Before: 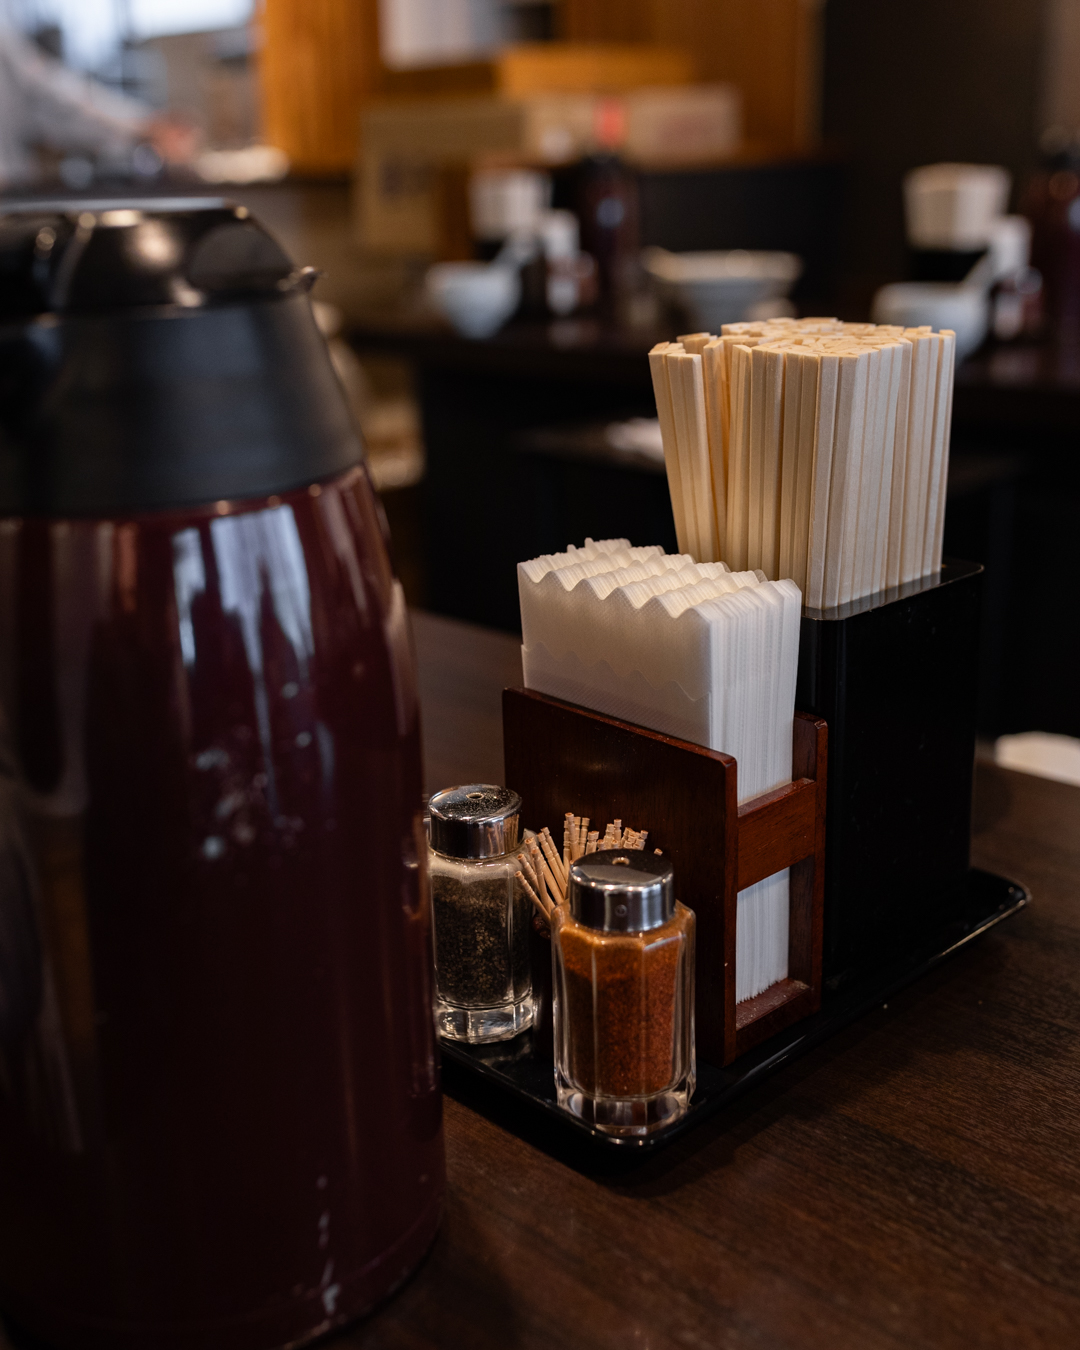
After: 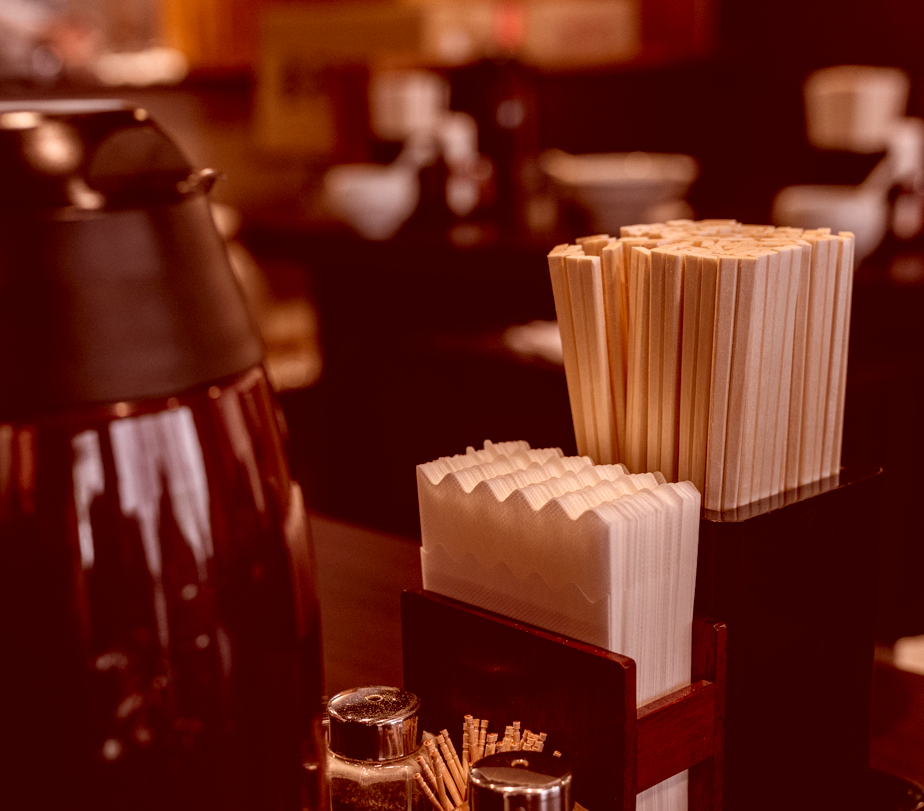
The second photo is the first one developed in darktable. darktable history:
crop and rotate: left 9.383%, top 7.335%, right 5.039%, bottom 32.582%
local contrast: on, module defaults
color correction: highlights a* 9.08, highlights b* 8.77, shadows a* 39.38, shadows b* 39.24, saturation 0.808
